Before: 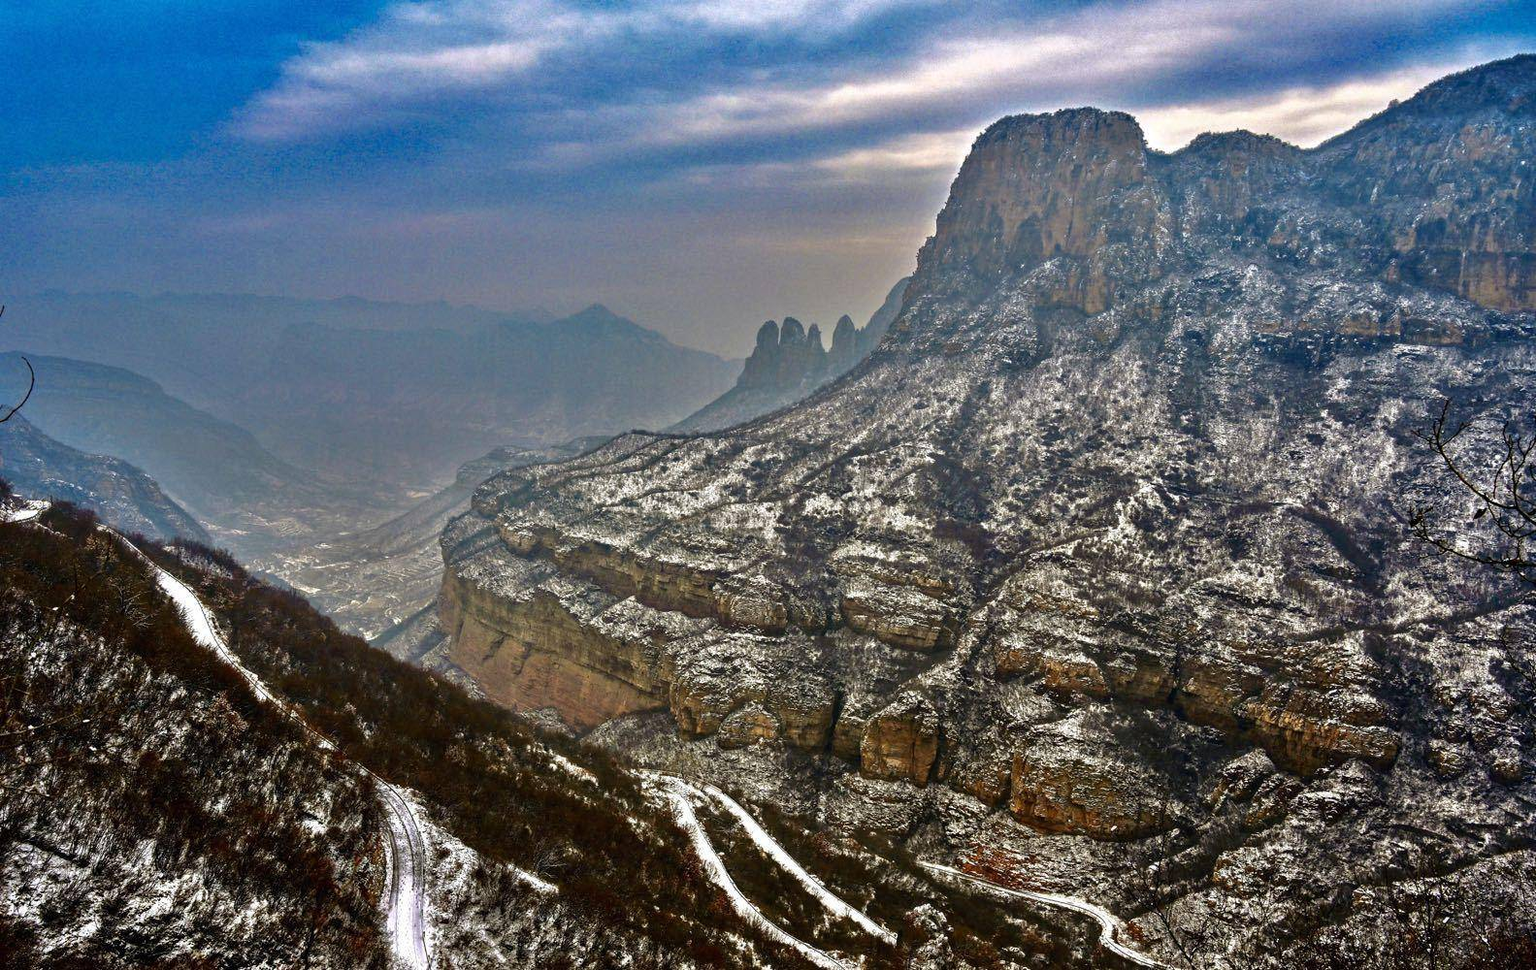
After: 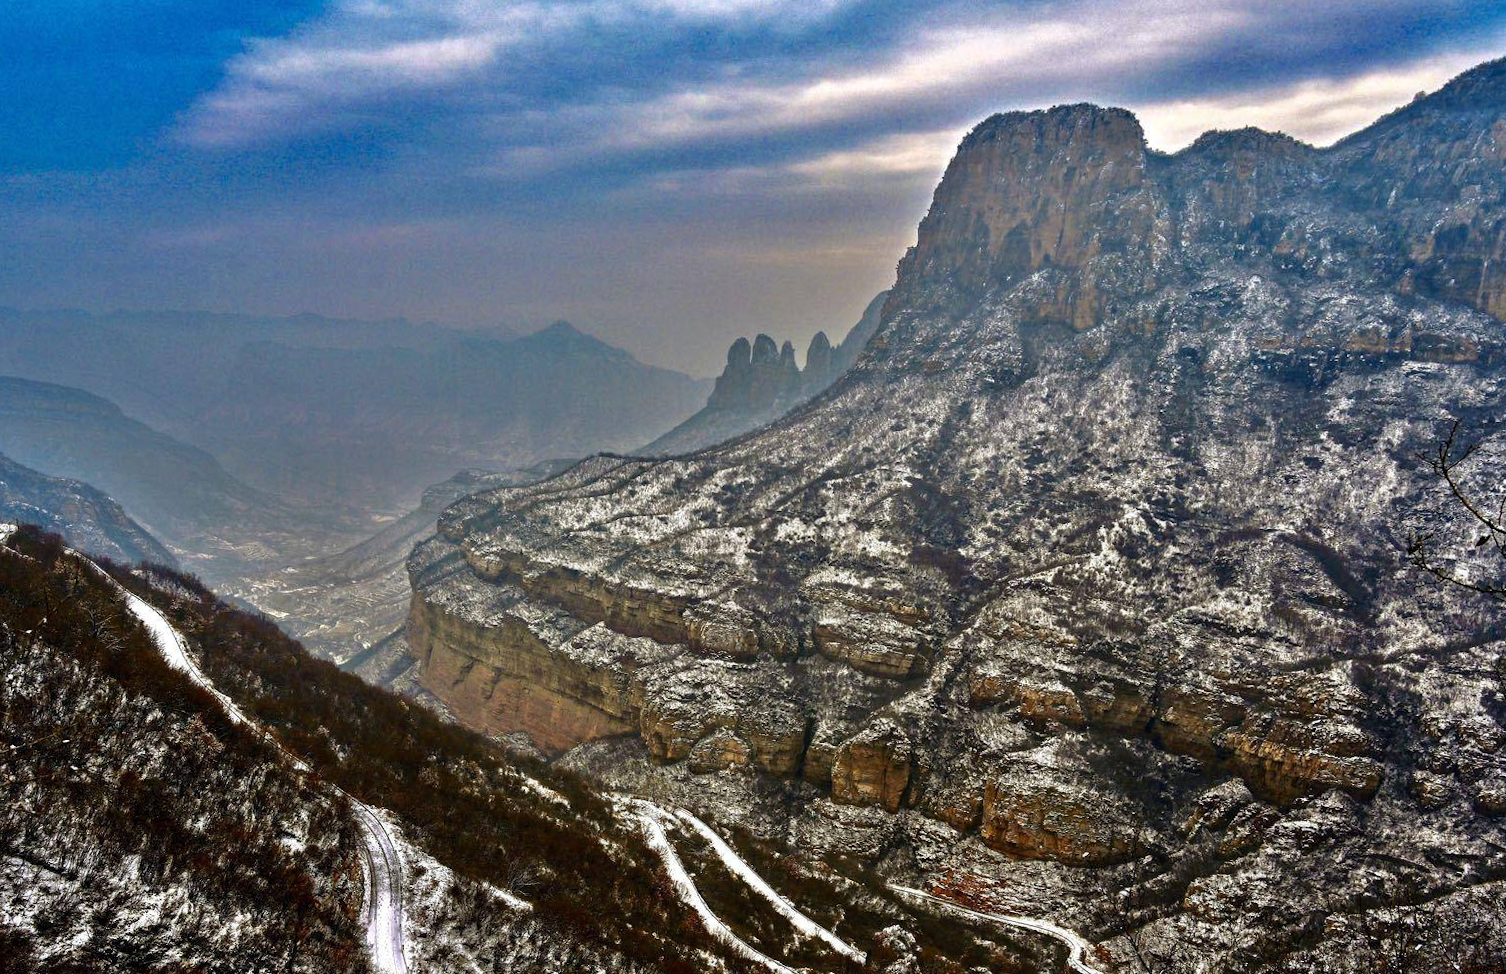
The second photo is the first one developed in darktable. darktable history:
rotate and perspective: rotation 0.074°, lens shift (vertical) 0.096, lens shift (horizontal) -0.041, crop left 0.043, crop right 0.952, crop top 0.024, crop bottom 0.979
tone equalizer: -8 EV -0.55 EV
